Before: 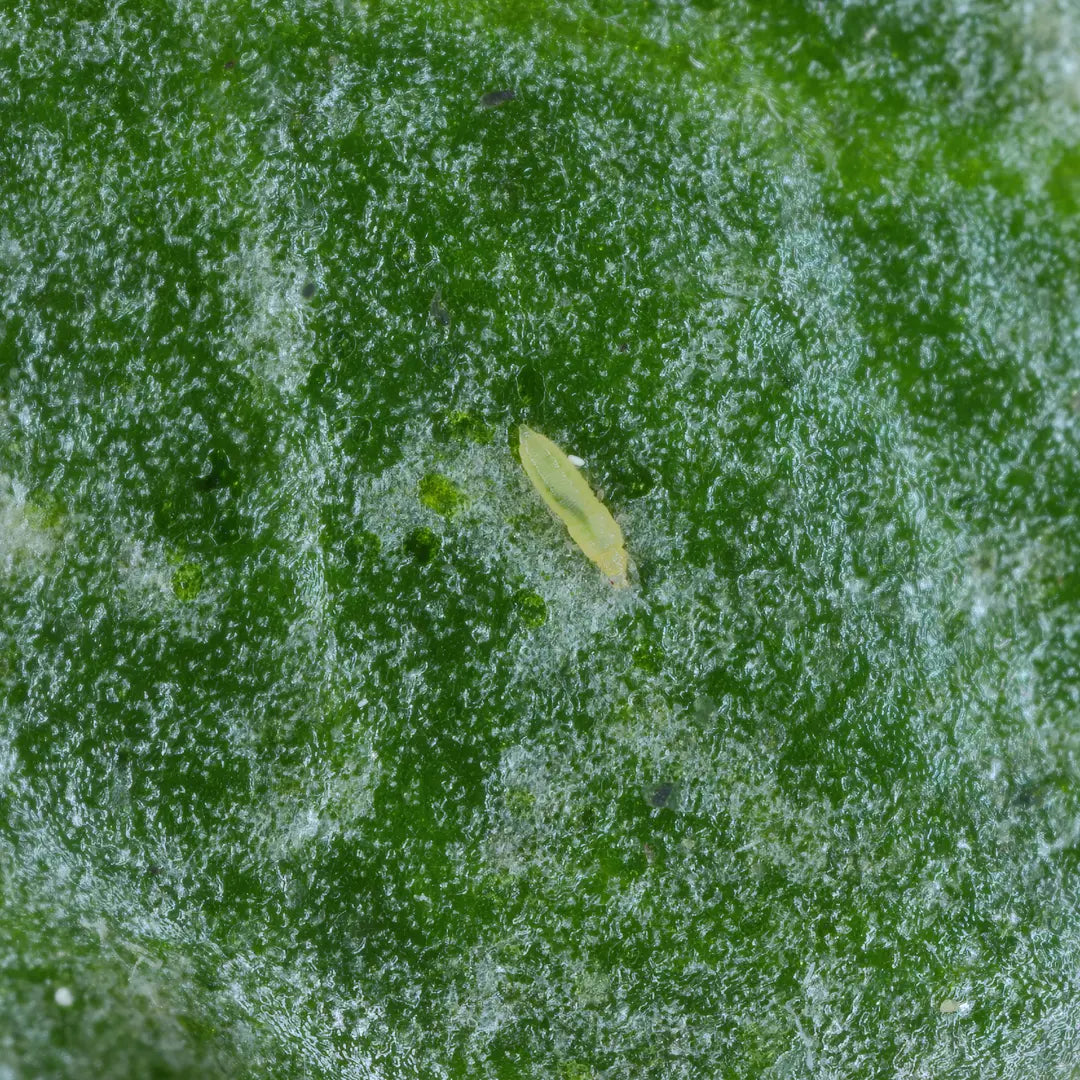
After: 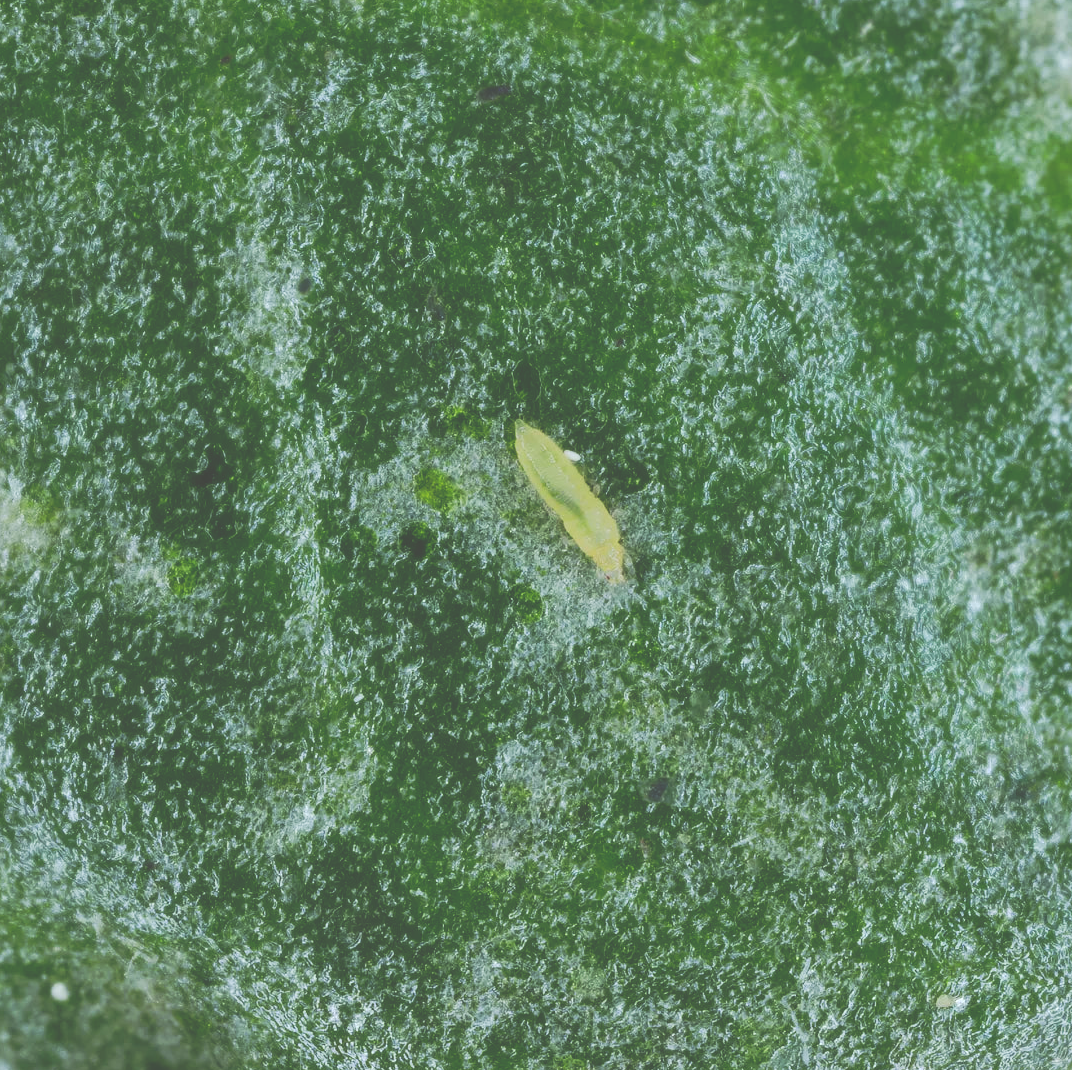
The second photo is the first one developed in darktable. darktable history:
crop: left 0.434%, top 0.485%, right 0.244%, bottom 0.386%
tone curve: curves: ch0 [(0, 0) (0.003, 0.273) (0.011, 0.276) (0.025, 0.276) (0.044, 0.28) (0.069, 0.283) (0.1, 0.288) (0.136, 0.293) (0.177, 0.302) (0.224, 0.321) (0.277, 0.349) (0.335, 0.393) (0.399, 0.448) (0.468, 0.51) (0.543, 0.589) (0.623, 0.677) (0.709, 0.761) (0.801, 0.839) (0.898, 0.909) (1, 1)], preserve colors none
